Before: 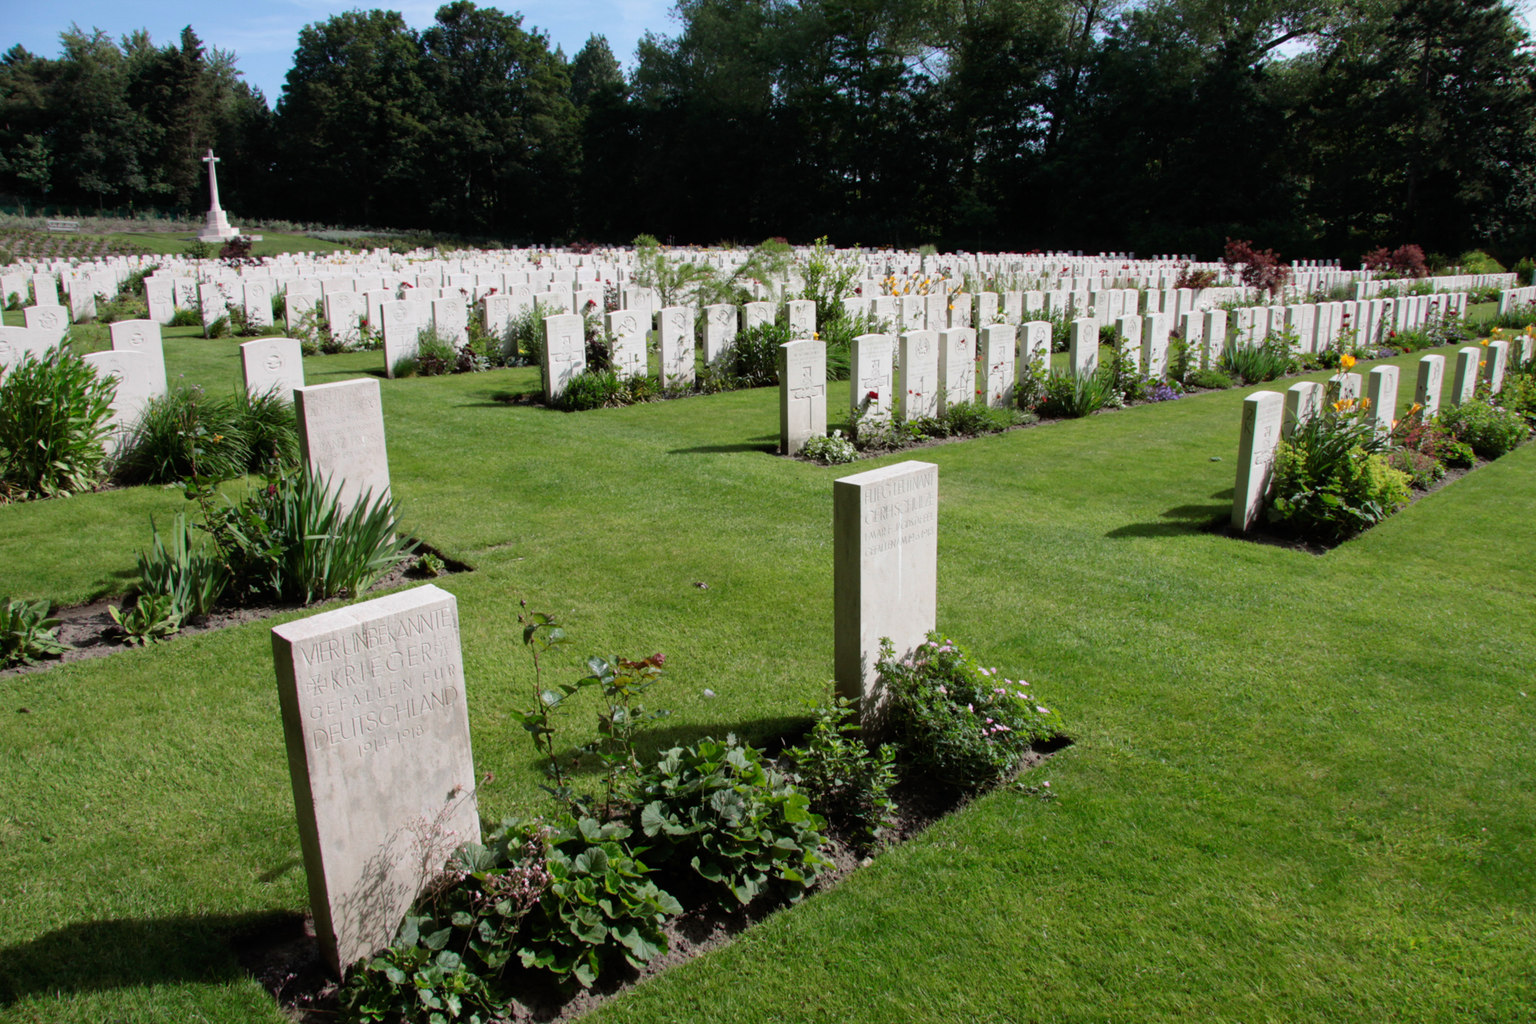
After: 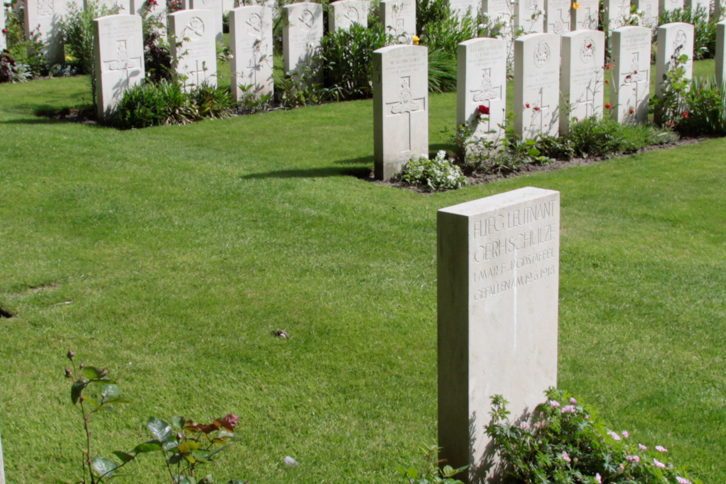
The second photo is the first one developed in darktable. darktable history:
crop: left 30.197%, top 29.544%, right 29.701%, bottom 30.285%
